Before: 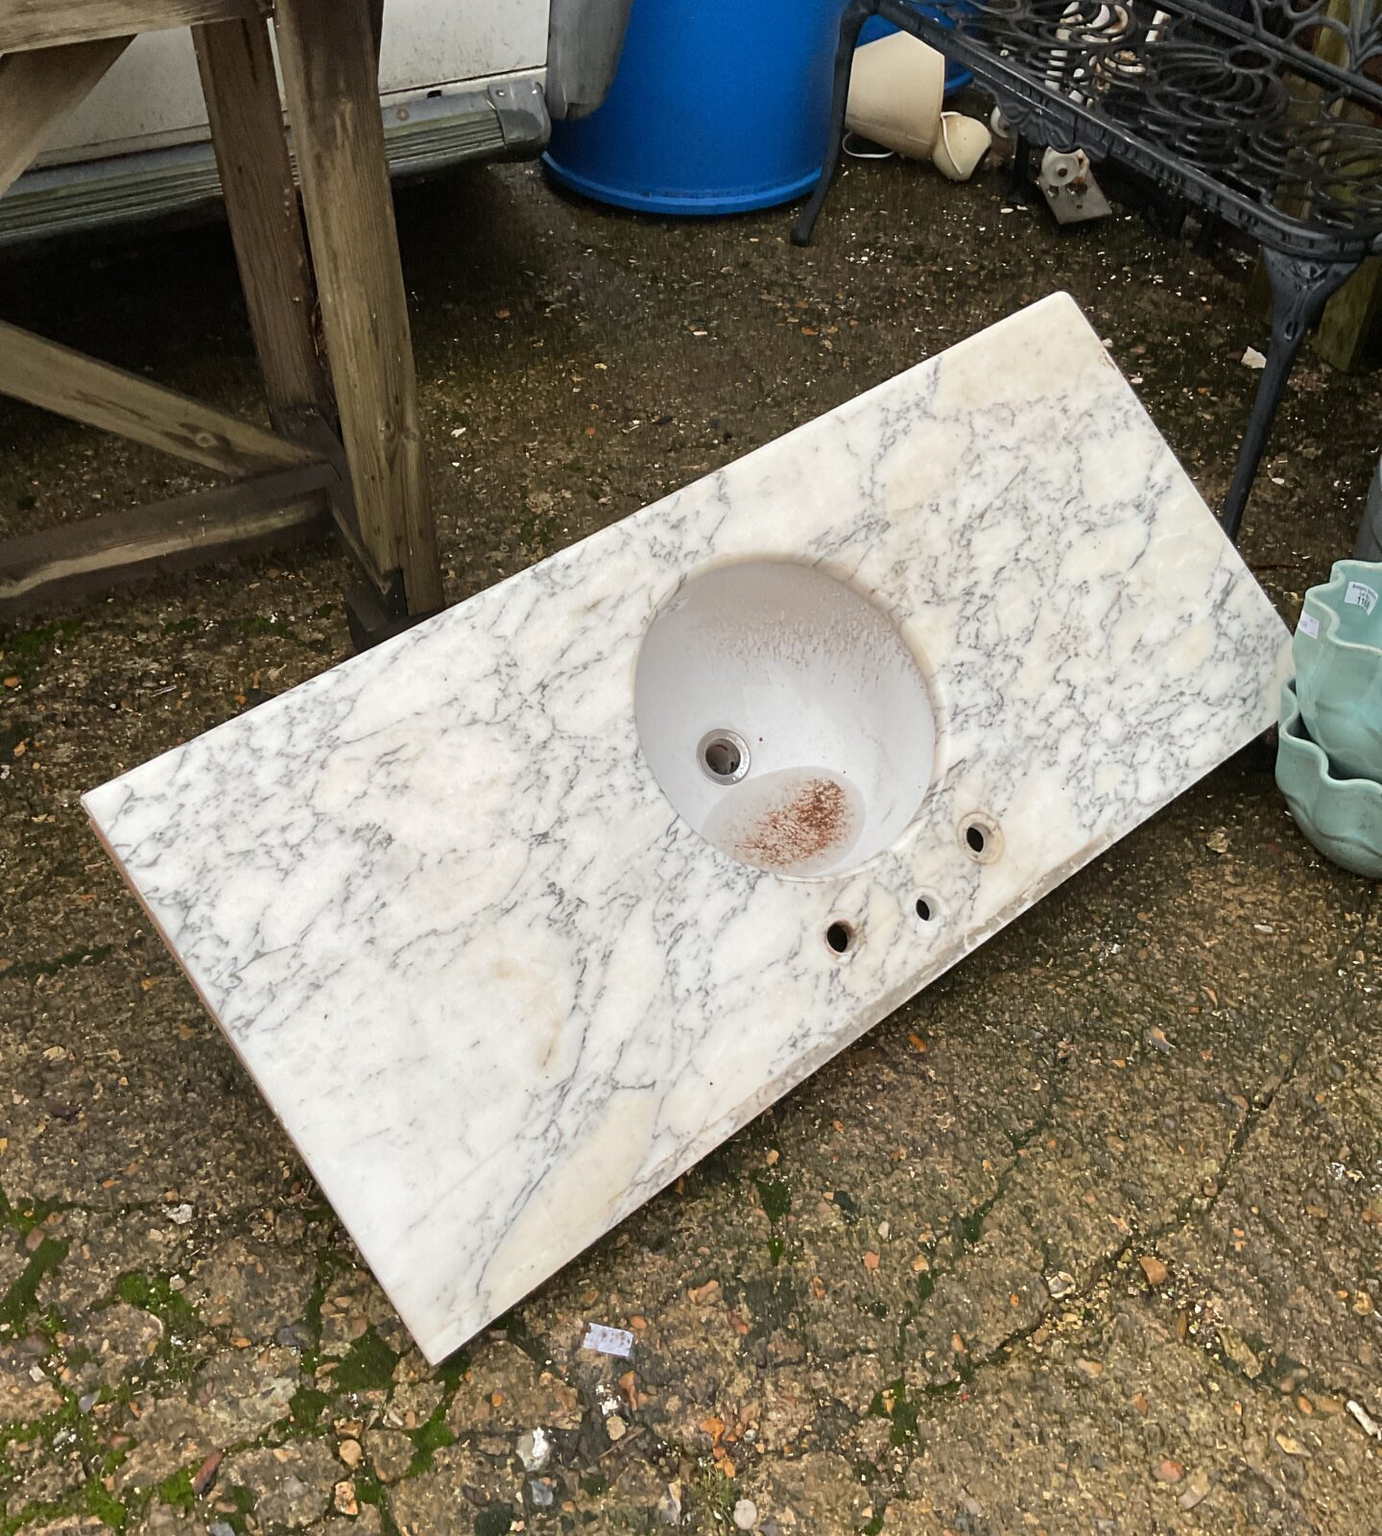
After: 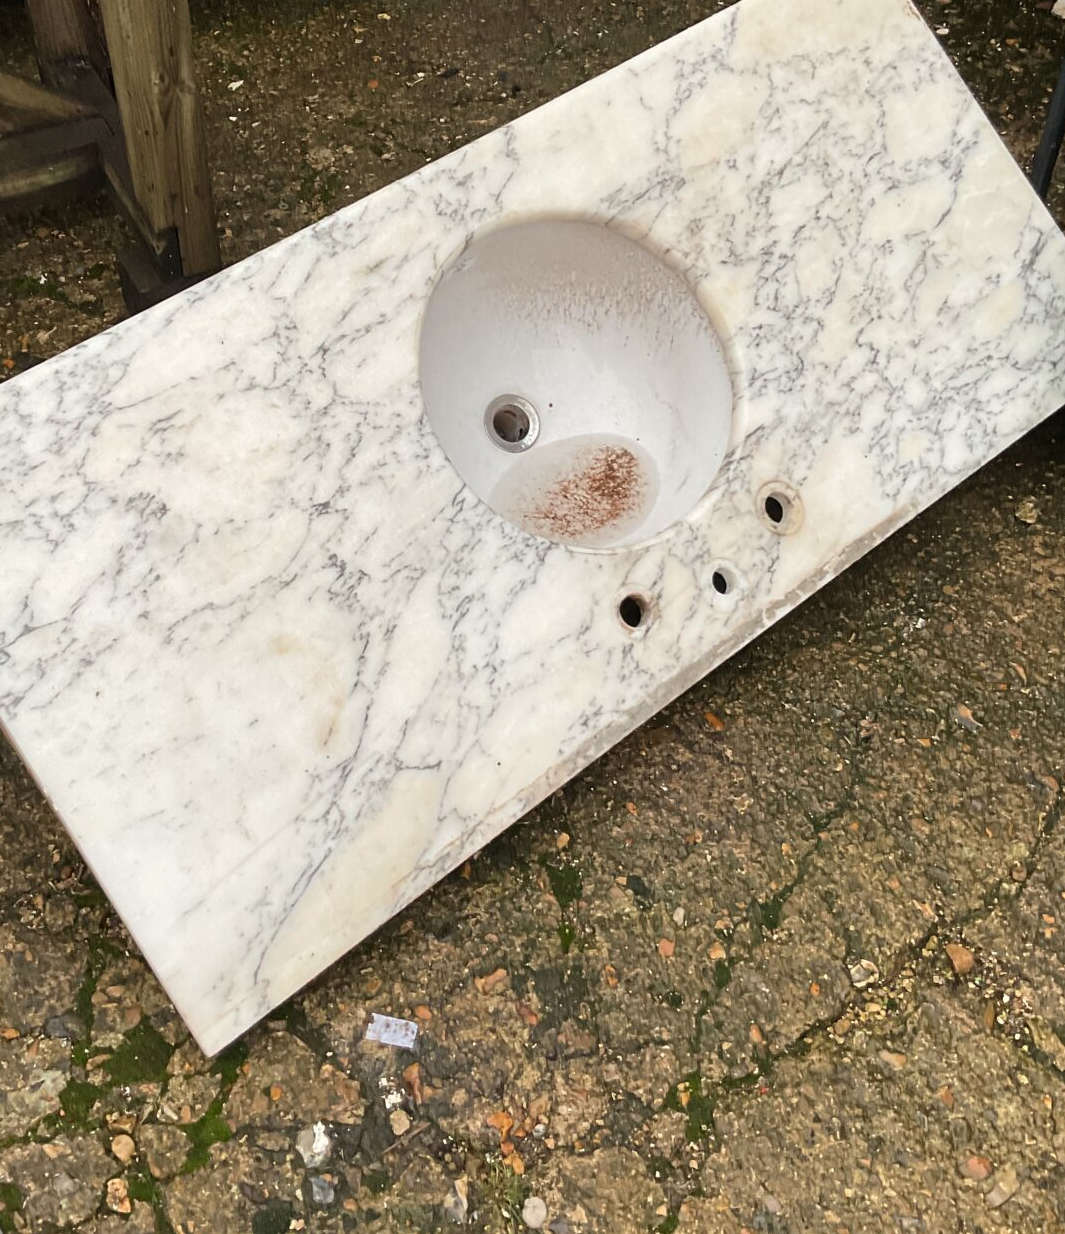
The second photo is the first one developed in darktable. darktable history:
crop: left 16.871%, top 22.857%, right 9.116%
white balance: red 1.009, blue 0.985
